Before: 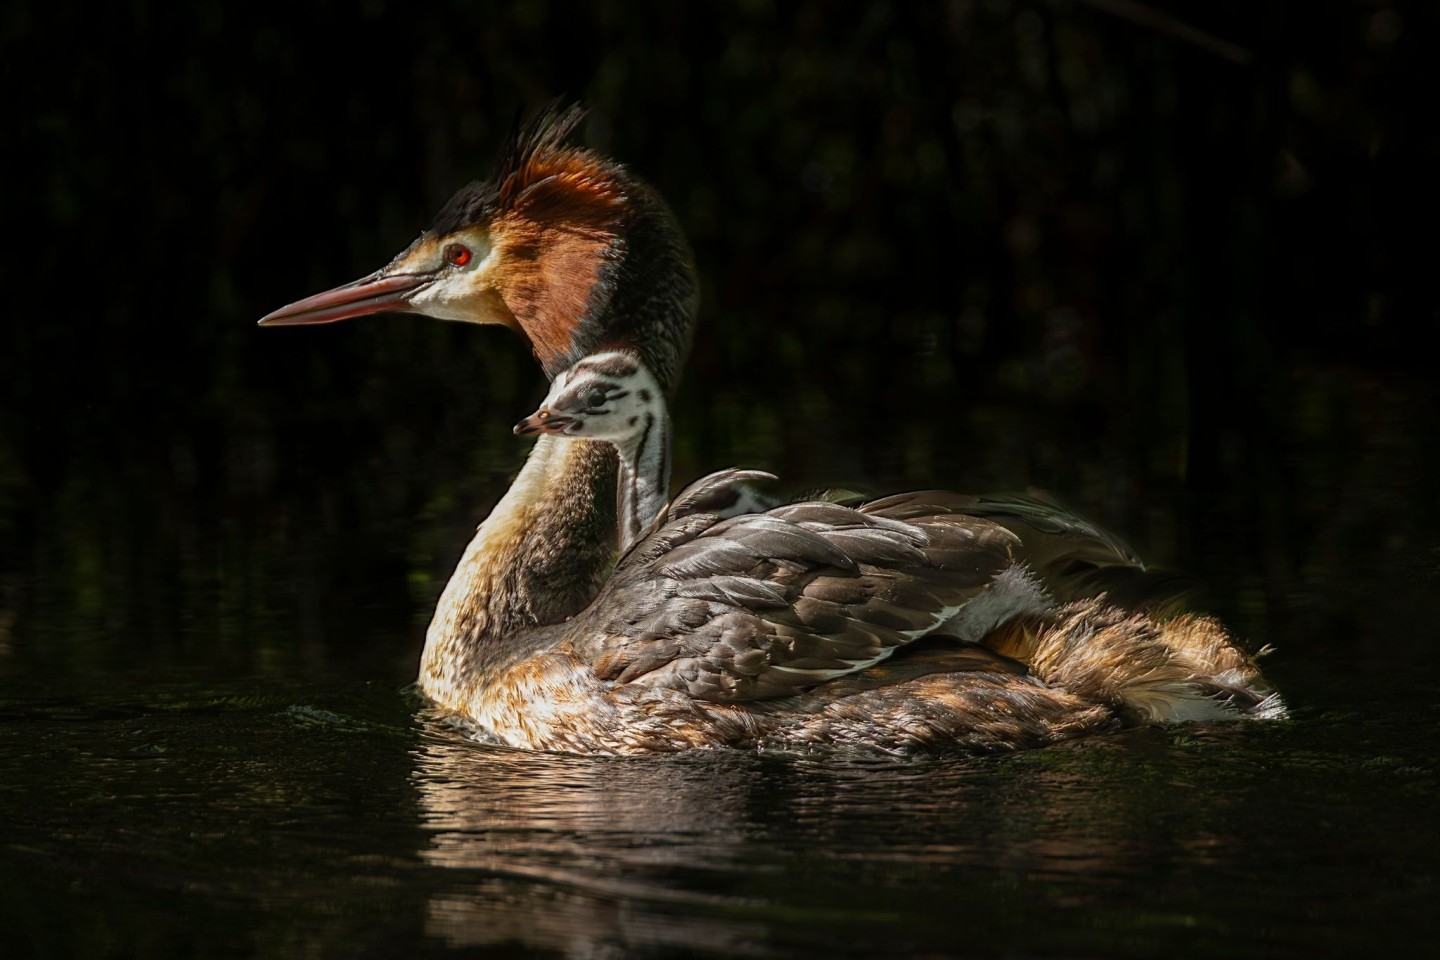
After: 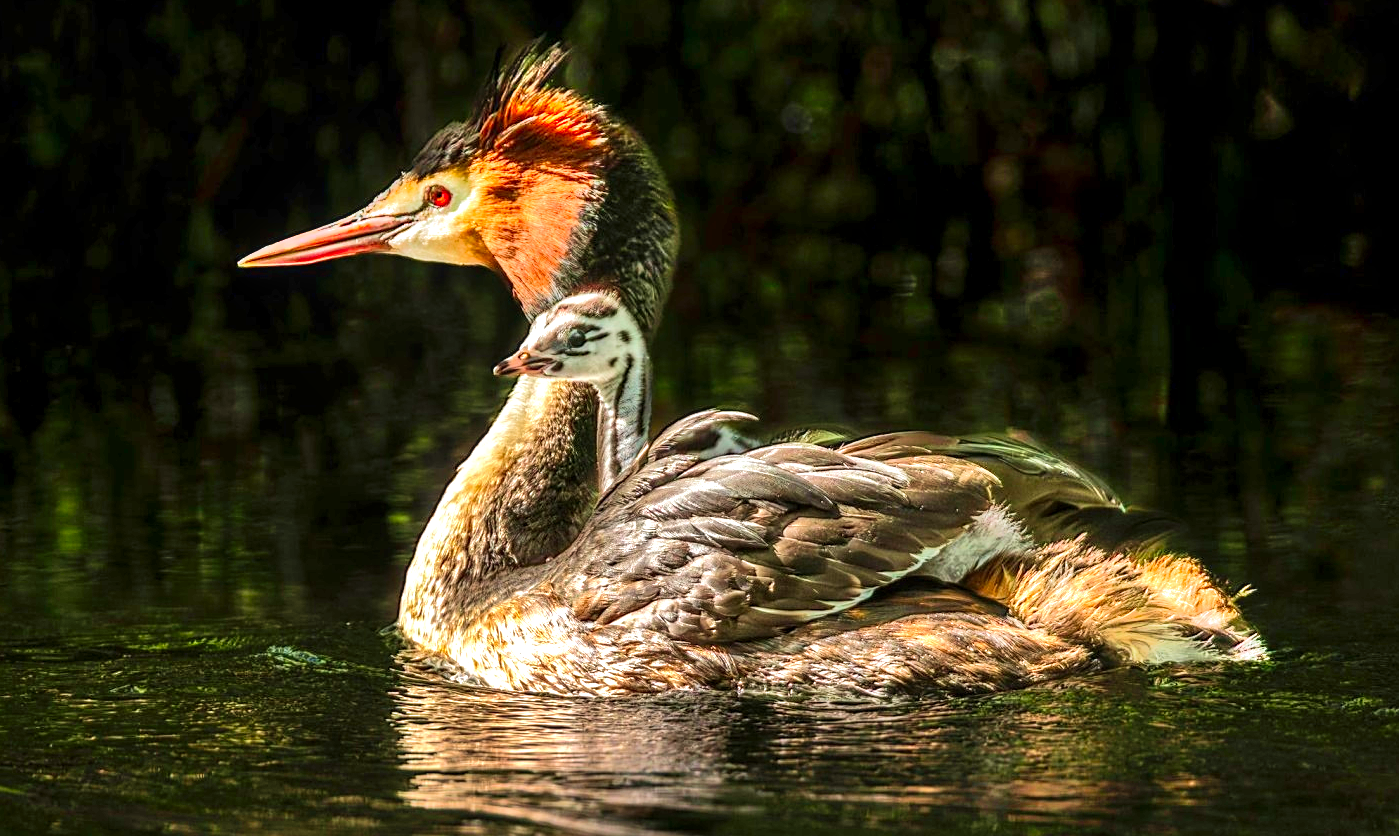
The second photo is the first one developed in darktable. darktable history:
local contrast: detail 130%
crop: left 1.426%, top 6.192%, right 1.389%, bottom 6.655%
velvia: on, module defaults
contrast brightness saturation: brightness -0.022, saturation 0.34
shadows and highlights: radius 112.23, shadows 51.25, white point adjustment 9.08, highlights -2.54, highlights color adjustment 78.52%, soften with gaussian
color zones: curves: ch0 [(0, 0.5) (0.143, 0.5) (0.286, 0.5) (0.429, 0.5) (0.62, 0.489) (0.714, 0.445) (0.844, 0.496) (1, 0.5)]; ch1 [(0, 0.5) (0.143, 0.5) (0.286, 0.5) (0.429, 0.5) (0.571, 0.5) (0.714, 0.523) (0.857, 0.5) (1, 0.5)]
sharpen: amount 0.212
exposure: exposure 0.66 EV, compensate highlight preservation false
